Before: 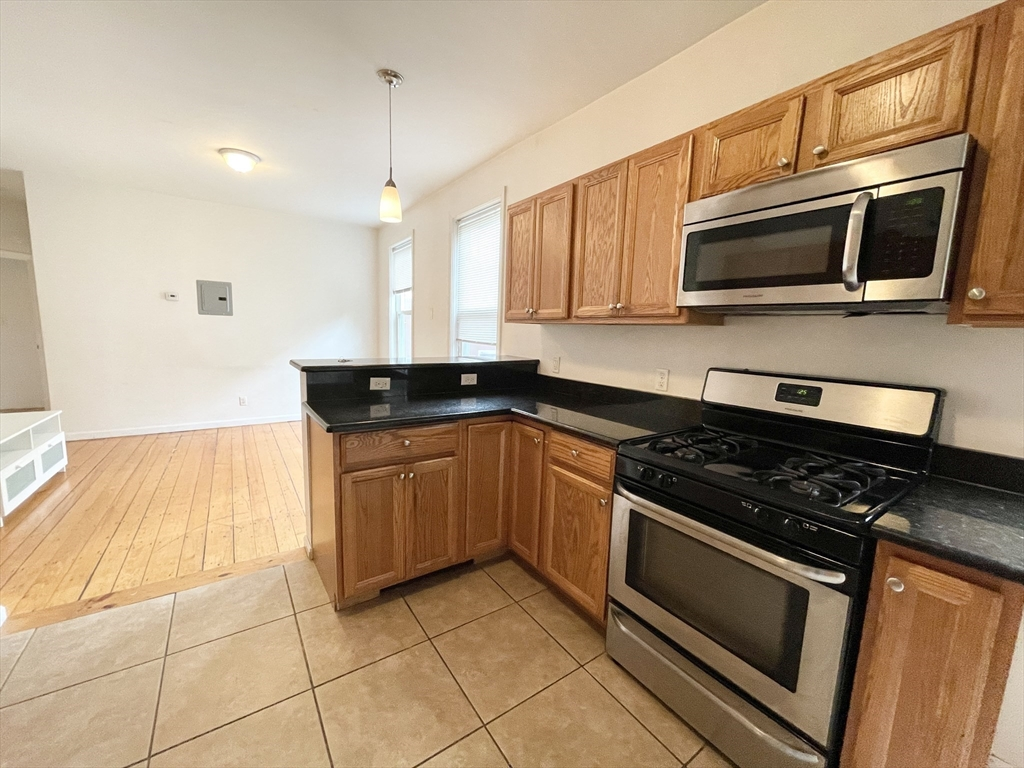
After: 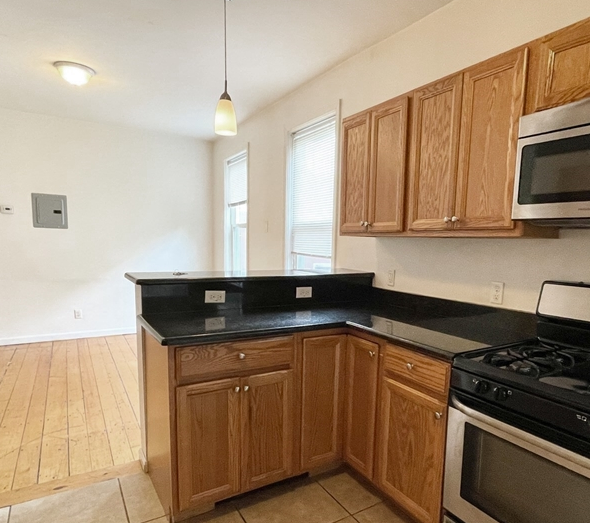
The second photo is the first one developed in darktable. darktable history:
crop: left 16.176%, top 11.346%, right 26.158%, bottom 20.467%
shadows and highlights: shadows 37.46, highlights -26.98, soften with gaussian
color zones: curves: ch0 [(0, 0.444) (0.143, 0.442) (0.286, 0.441) (0.429, 0.441) (0.571, 0.441) (0.714, 0.441) (0.857, 0.442) (1, 0.444)], mix 24.35%
